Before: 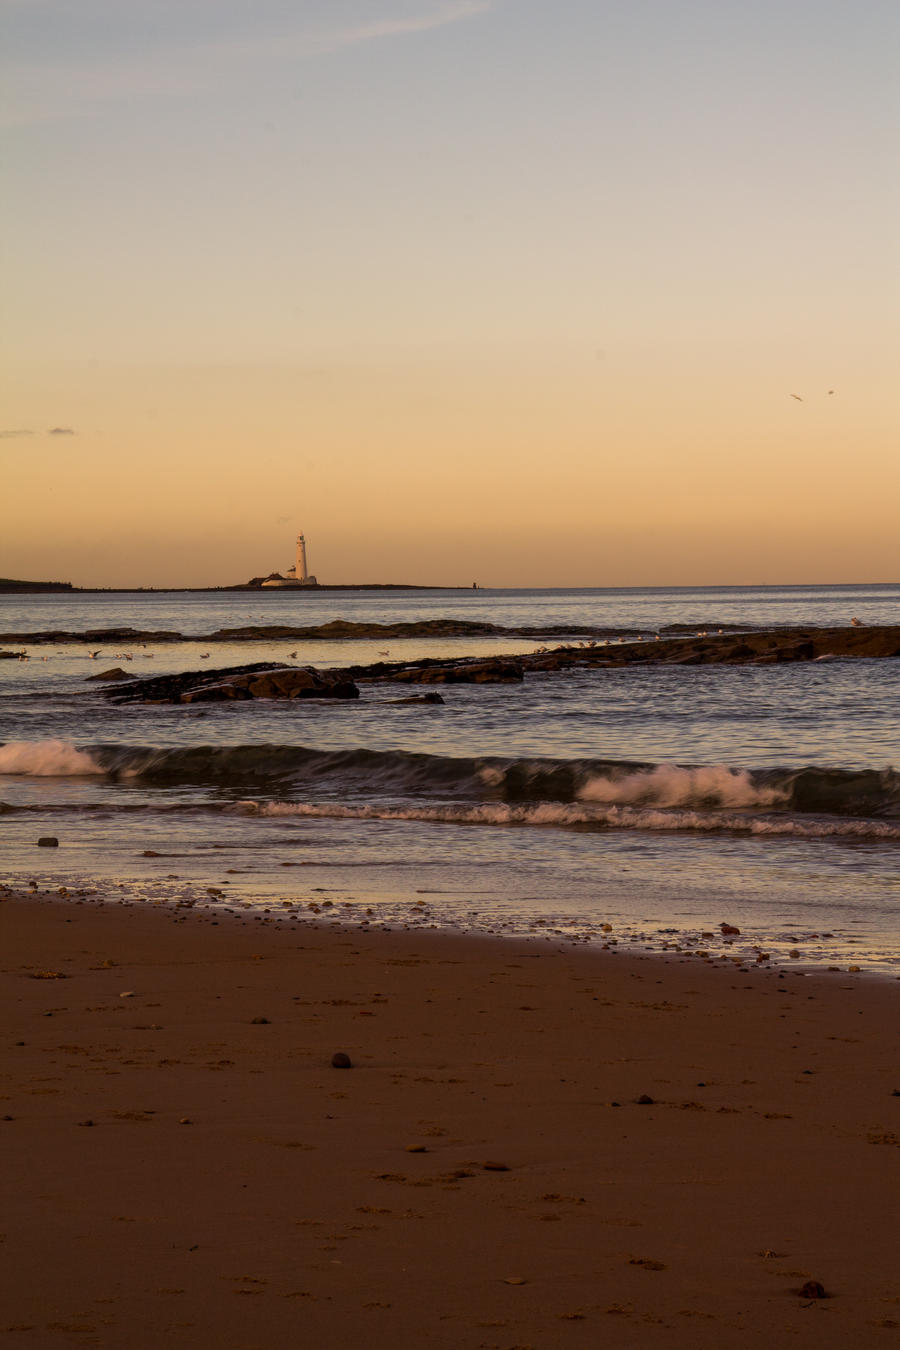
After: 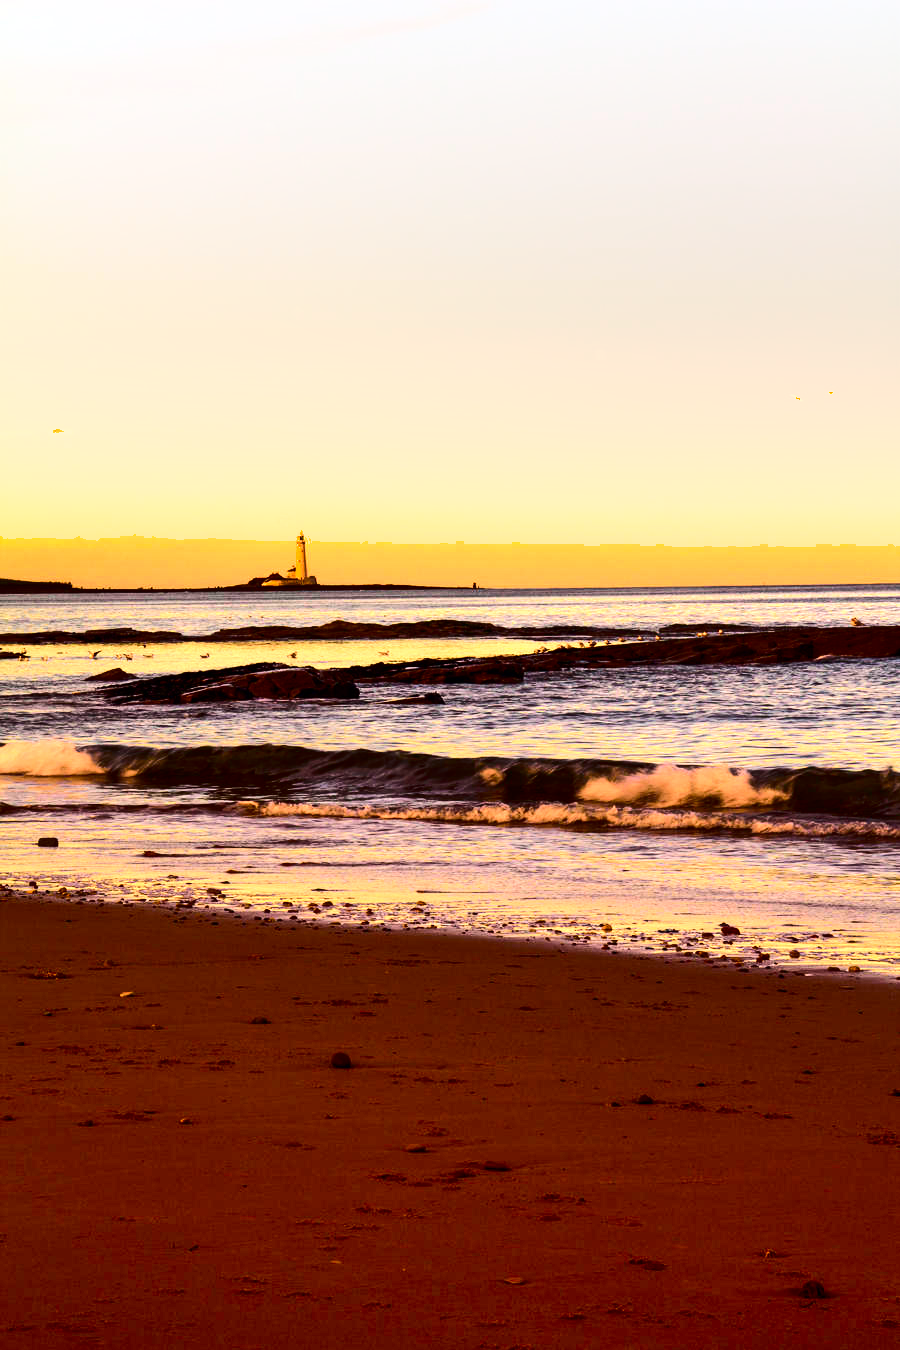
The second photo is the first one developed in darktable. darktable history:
exposure: exposure 0.95 EV, compensate highlight preservation false
tone curve: curves: ch0 [(0, 0) (0.126, 0.061) (0.338, 0.285) (0.494, 0.518) (0.703, 0.762) (1, 1)]; ch1 [(0, 0) (0.364, 0.322) (0.443, 0.441) (0.5, 0.501) (0.55, 0.578) (1, 1)]; ch2 [(0, 0) (0.44, 0.424) (0.501, 0.499) (0.557, 0.564) (0.613, 0.682) (0.707, 0.746) (1, 1)], color space Lab, independent channels, preserve colors none
shadows and highlights: soften with gaussian
tone equalizer: -8 EV -0.75 EV, -7 EV -0.7 EV, -6 EV -0.6 EV, -5 EV -0.4 EV, -3 EV 0.4 EV, -2 EV 0.6 EV, -1 EV 0.7 EV, +0 EV 0.75 EV, edges refinement/feathering 500, mask exposure compensation -1.57 EV, preserve details no
color balance rgb: perceptual saturation grading › global saturation 20%, global vibrance 20%
